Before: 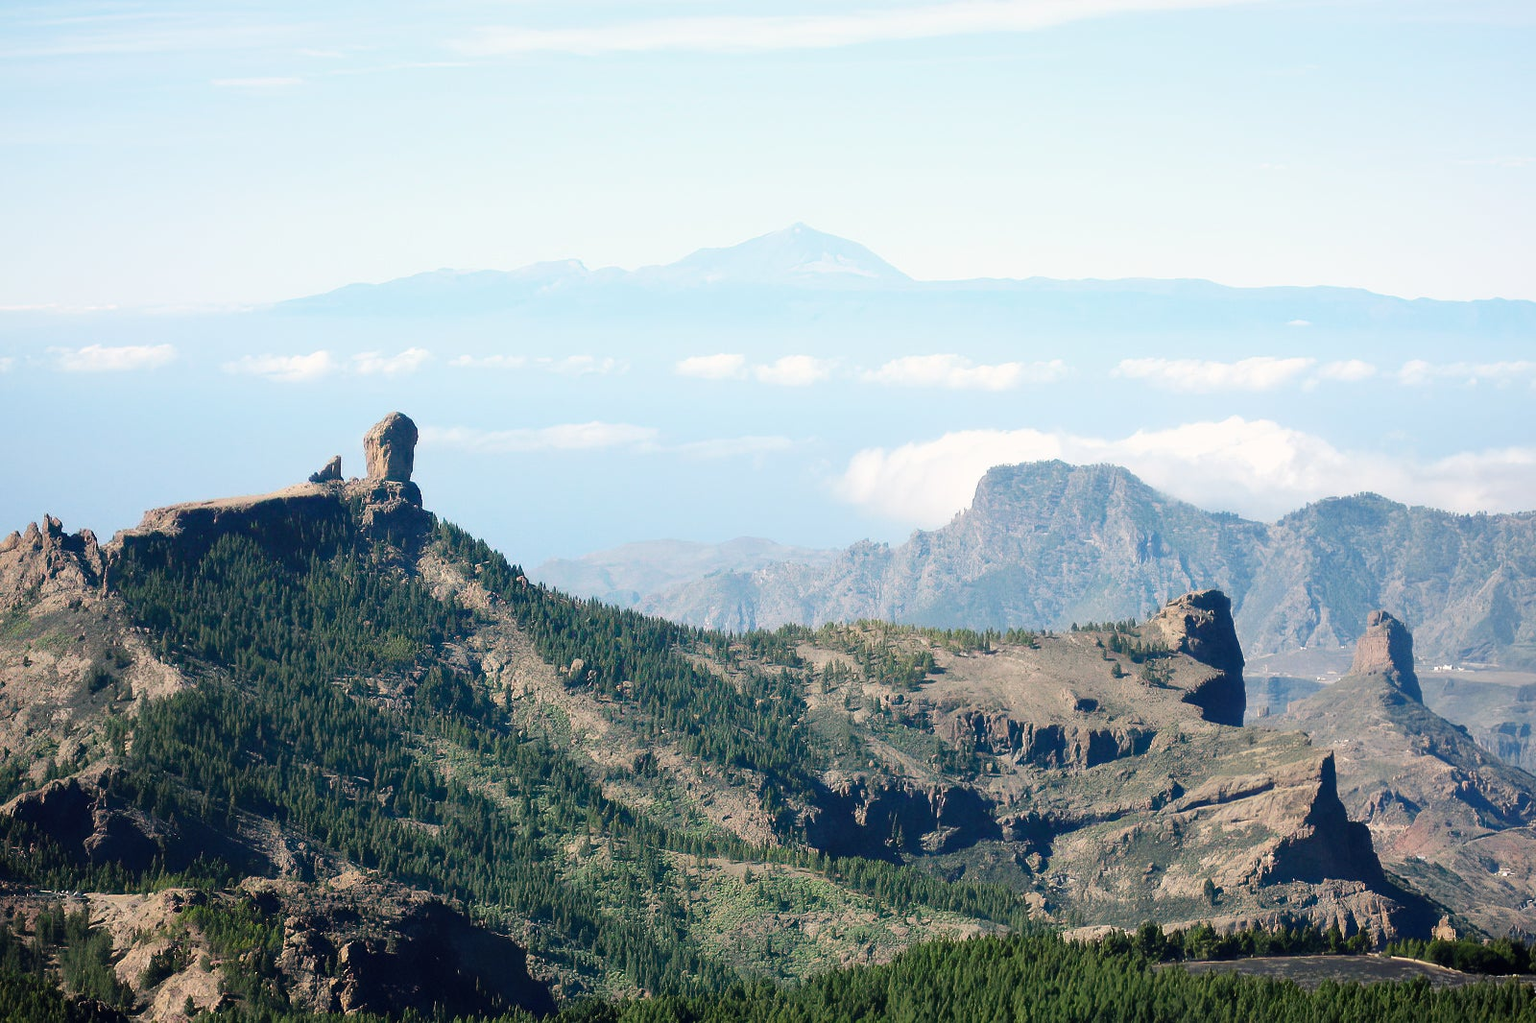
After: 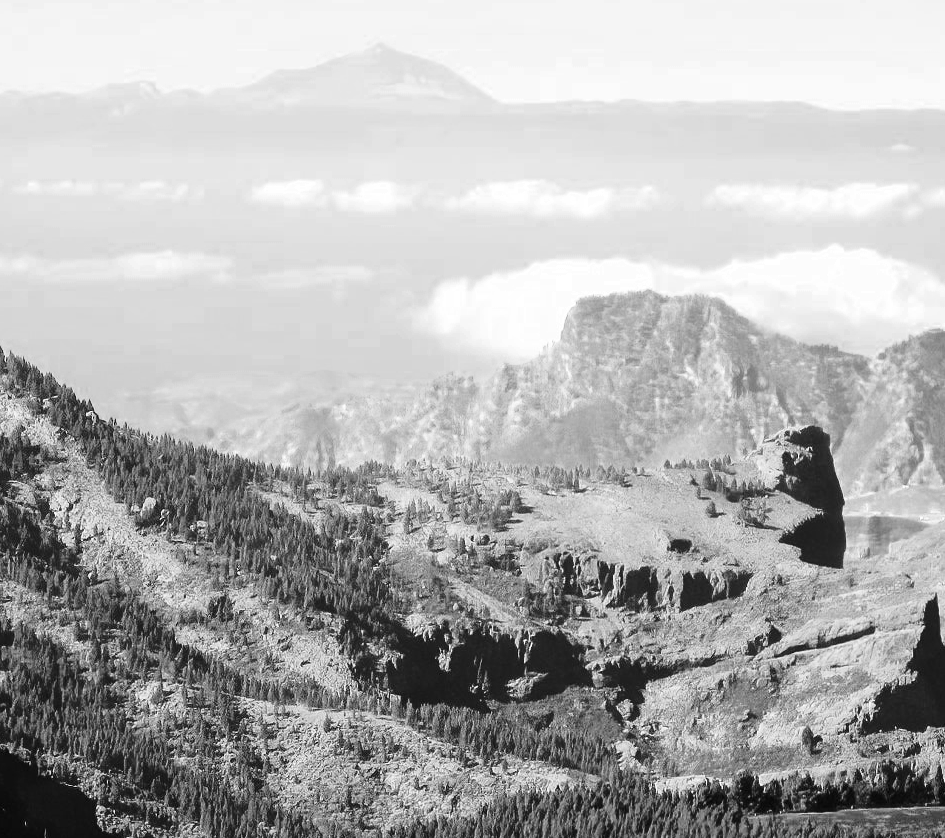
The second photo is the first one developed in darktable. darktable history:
base curve: curves: ch0 [(0, 0) (0.028, 0.03) (0.121, 0.232) (0.46, 0.748) (0.859, 0.968) (1, 1)]
crop and rotate: left 28.256%, top 17.734%, right 12.656%, bottom 3.573%
color zones: curves: ch0 [(0.002, 0.593) (0.143, 0.417) (0.285, 0.541) (0.455, 0.289) (0.608, 0.327) (0.727, 0.283) (0.869, 0.571) (1, 0.603)]; ch1 [(0, 0) (0.143, 0) (0.286, 0) (0.429, 0) (0.571, 0) (0.714, 0) (0.857, 0)]
